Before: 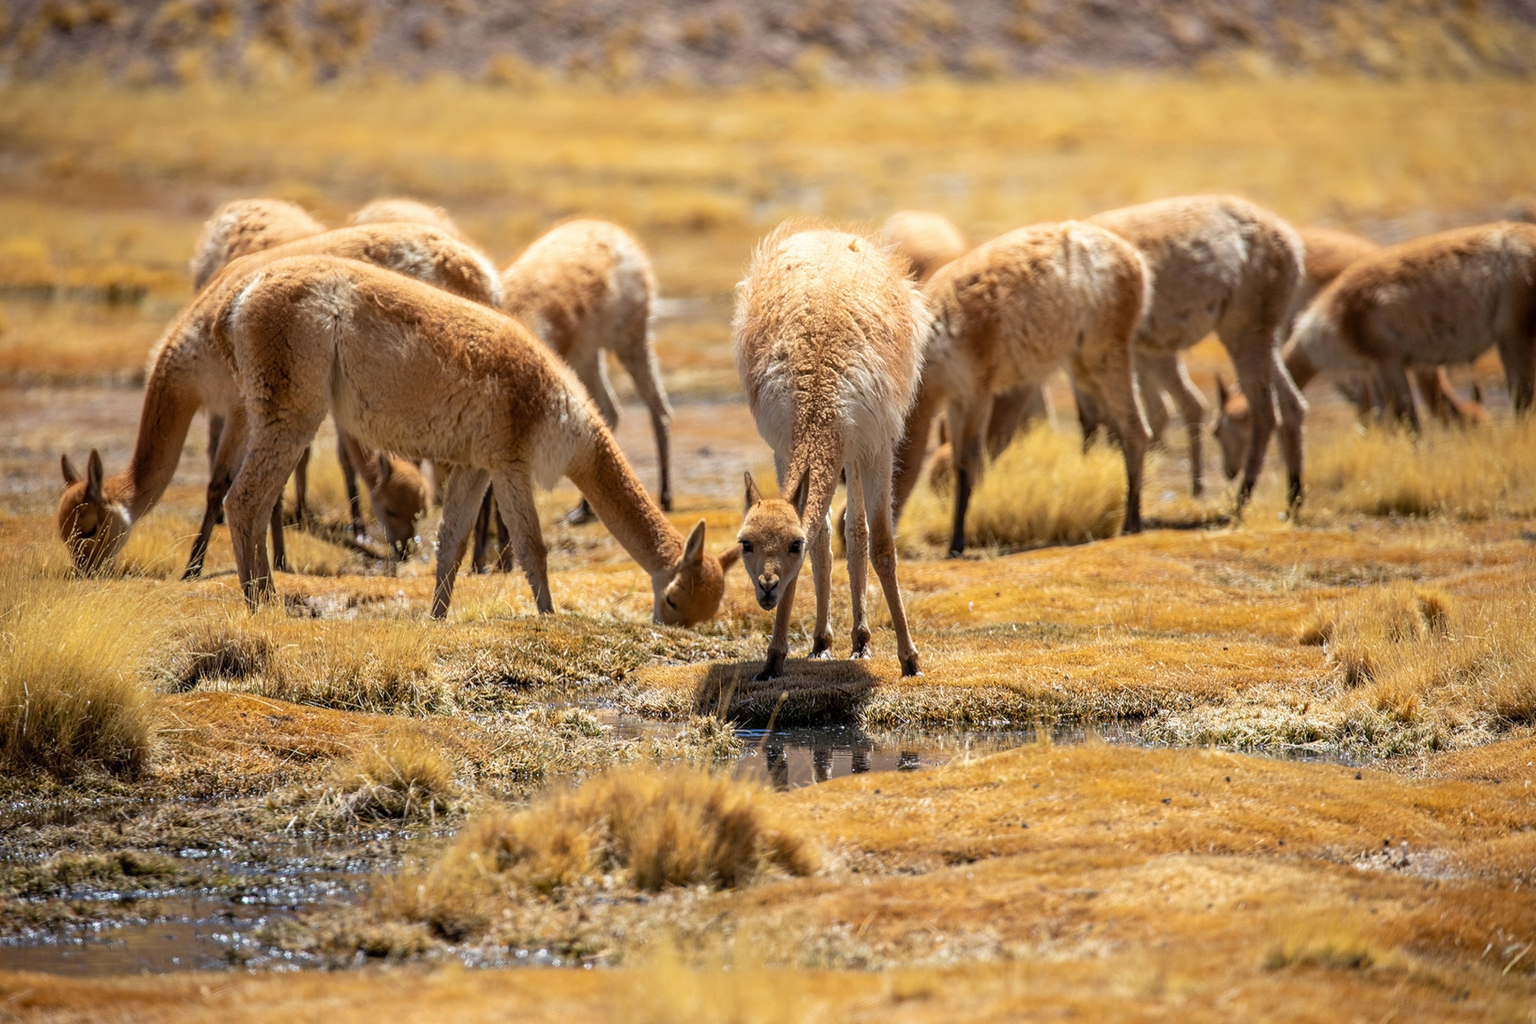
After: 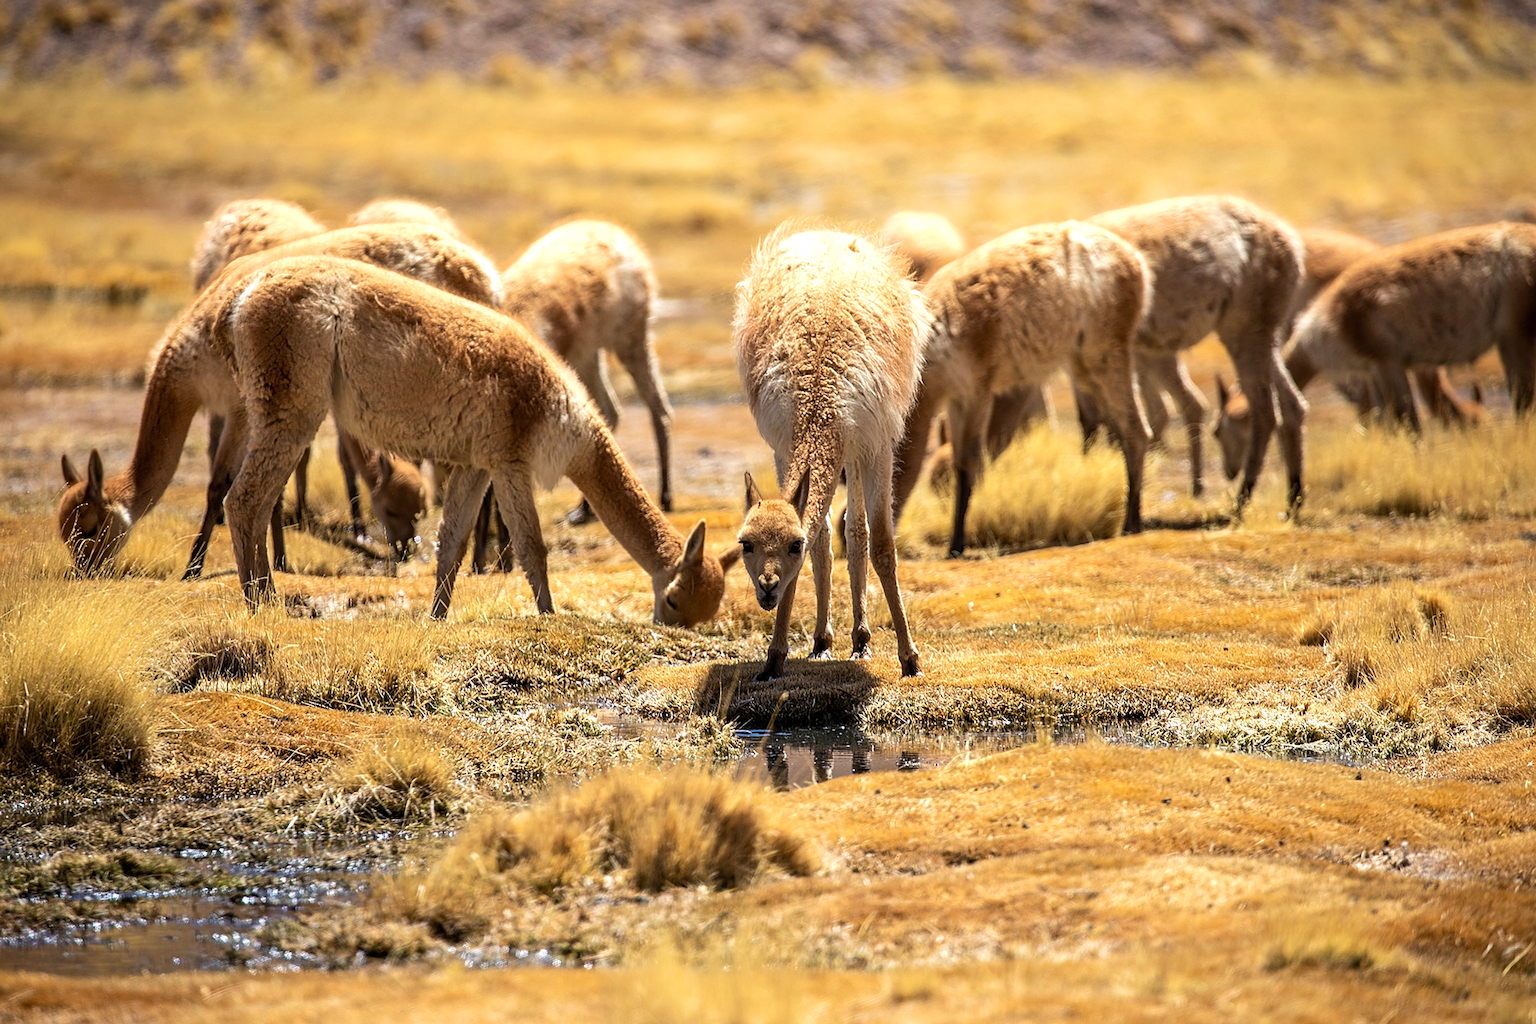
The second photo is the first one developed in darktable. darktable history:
tone equalizer: -8 EV -0.437 EV, -7 EV -0.38 EV, -6 EV -0.366 EV, -5 EV -0.241 EV, -3 EV 0.212 EV, -2 EV 0.314 EV, -1 EV 0.378 EV, +0 EV 0.394 EV, edges refinement/feathering 500, mask exposure compensation -1.57 EV, preserve details no
sharpen: on, module defaults
velvia: on, module defaults
